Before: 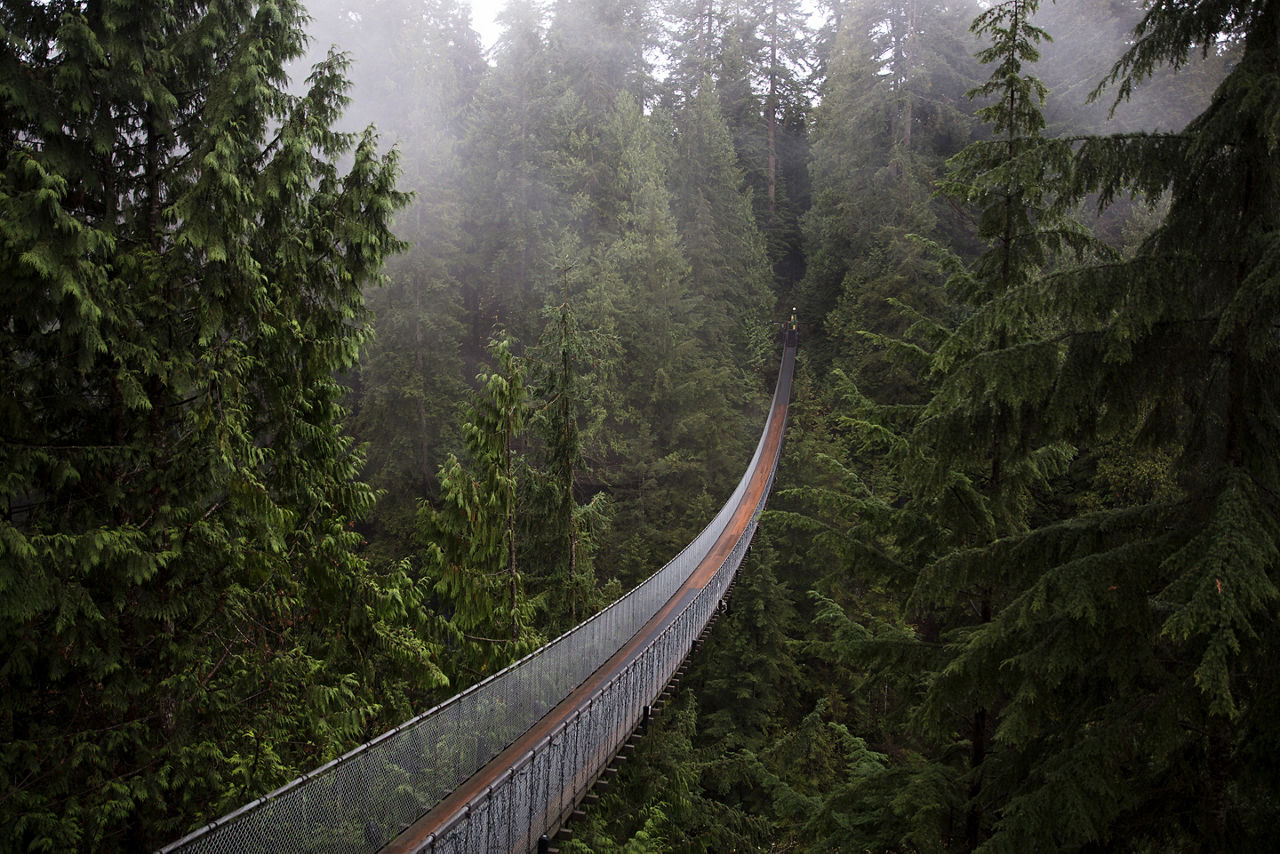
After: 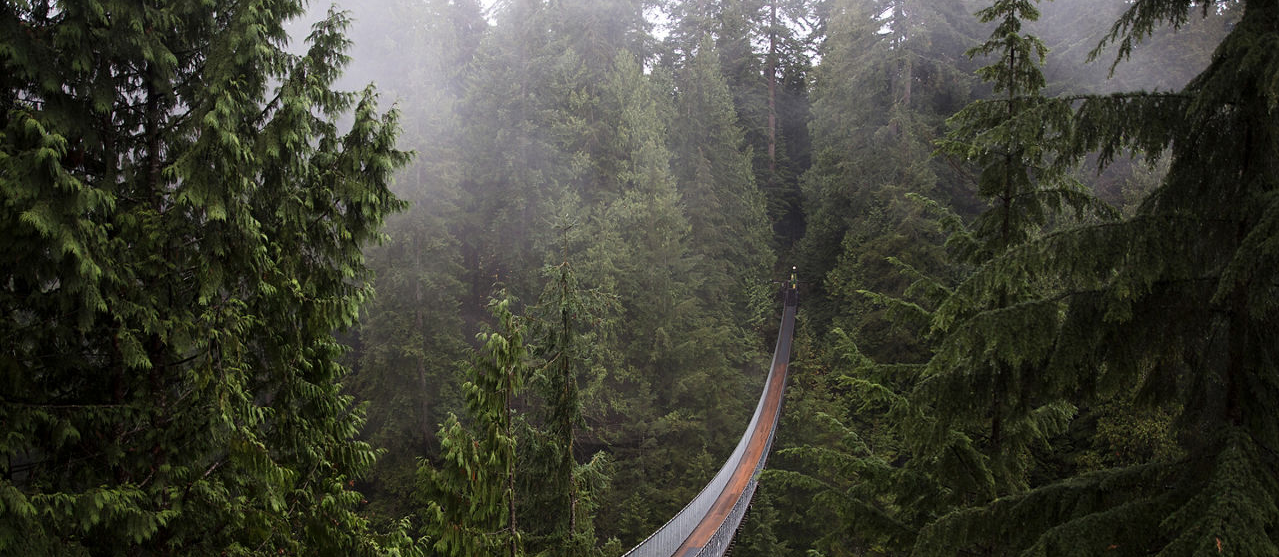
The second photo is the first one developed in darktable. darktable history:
crop and rotate: top 4.967%, bottom 29.793%
